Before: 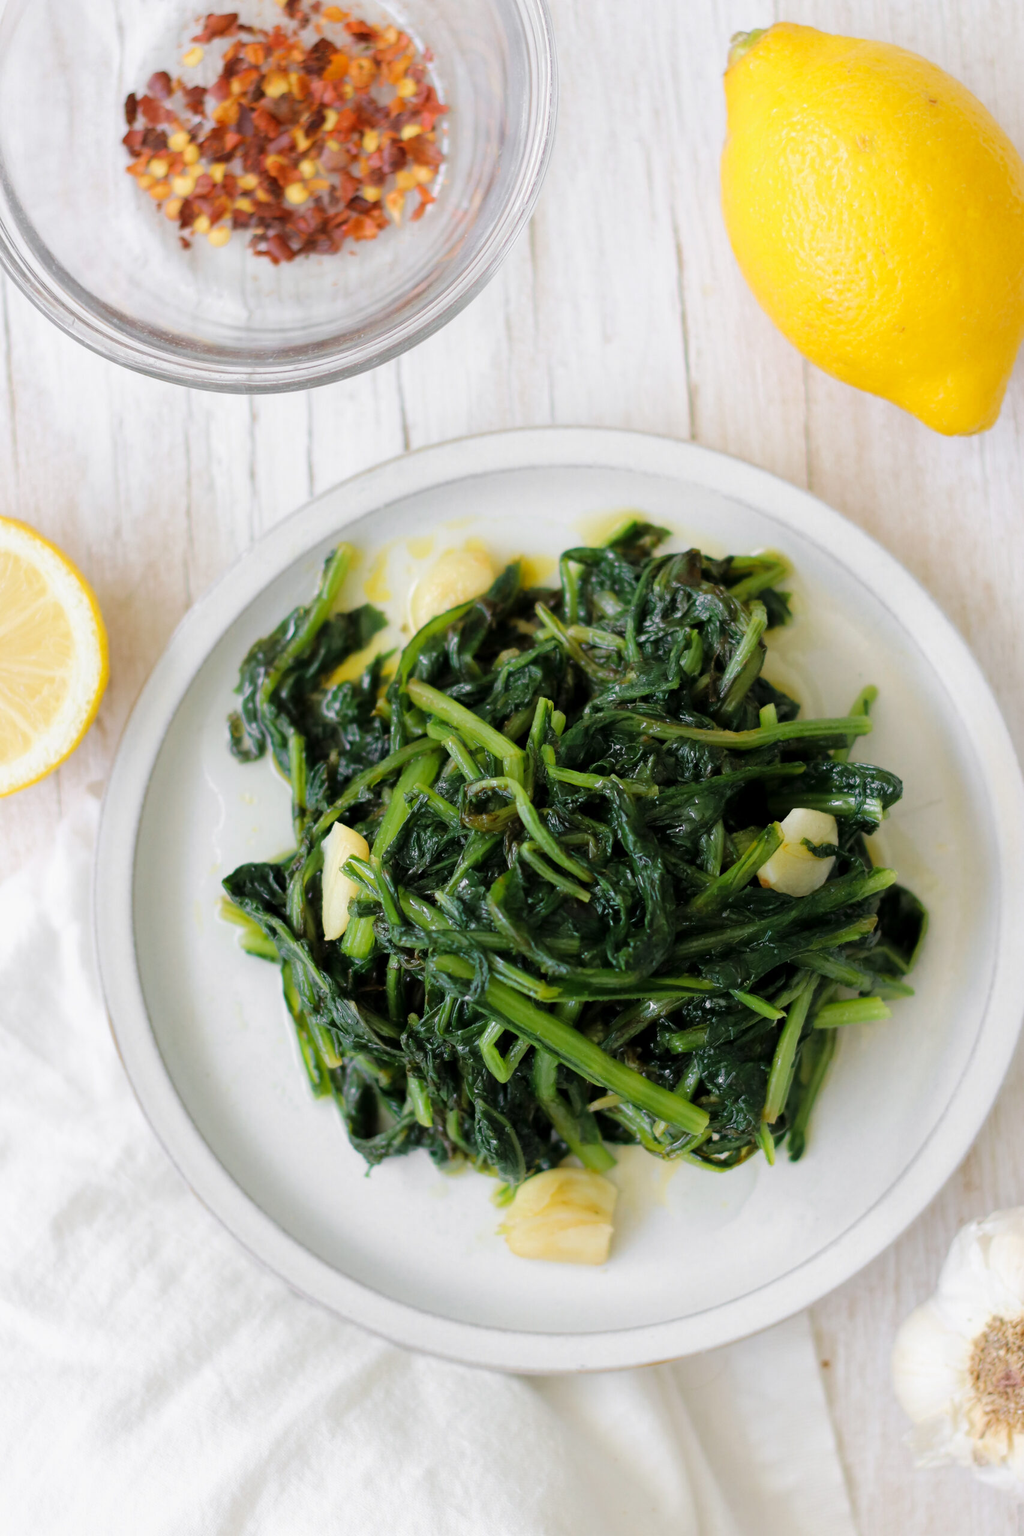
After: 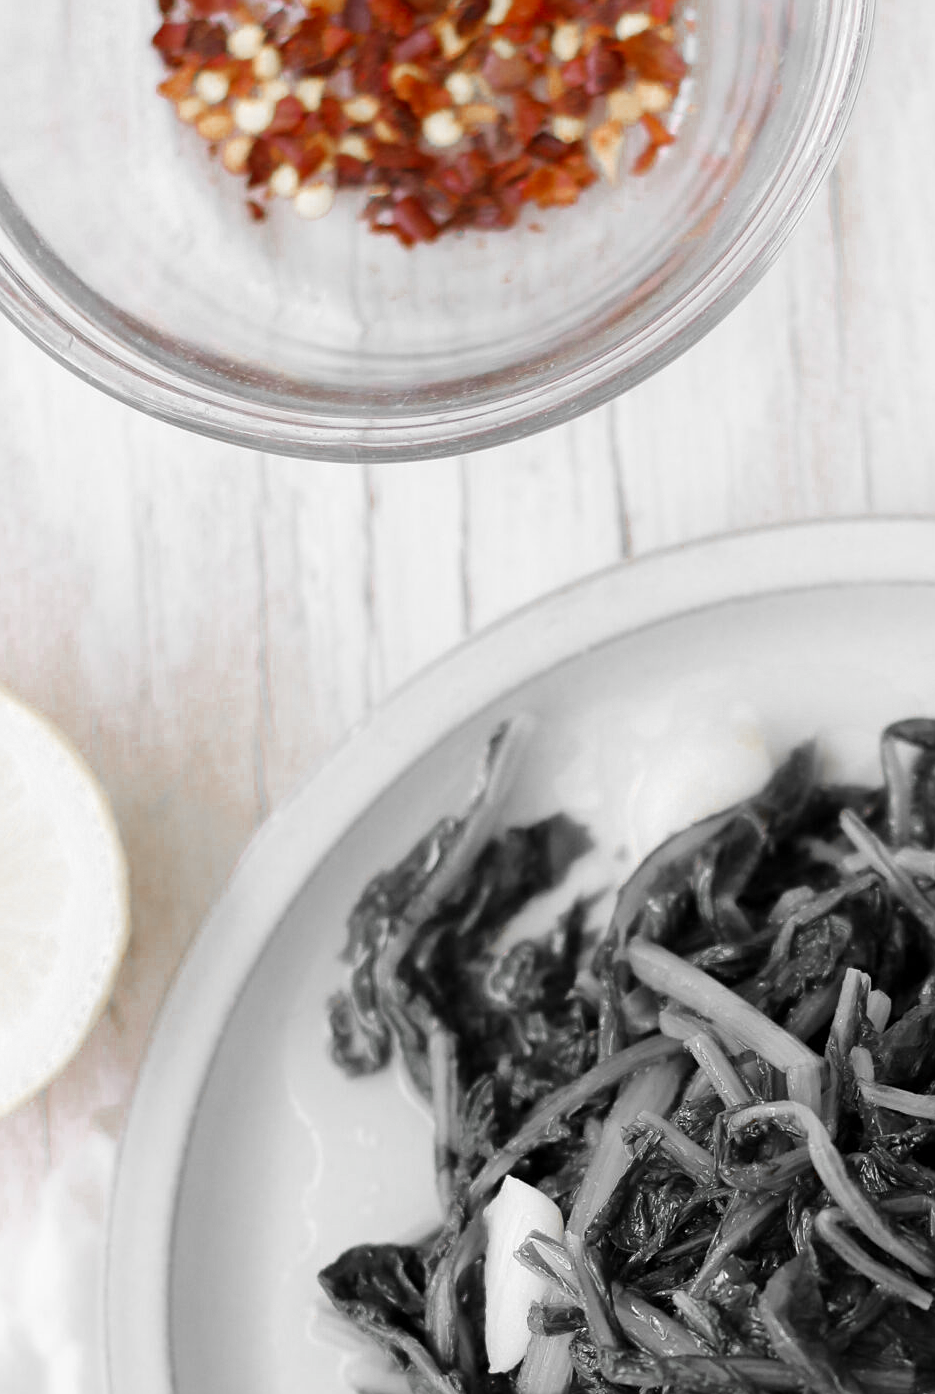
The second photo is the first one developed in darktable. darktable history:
color zones: curves: ch0 [(0, 0.497) (0.096, 0.361) (0.221, 0.538) (0.429, 0.5) (0.571, 0.5) (0.714, 0.5) (0.857, 0.5) (1, 0.497)]; ch1 [(0, 0.5) (0.143, 0.5) (0.257, -0.002) (0.429, 0.04) (0.571, -0.001) (0.714, -0.015) (0.857, 0.024) (1, 0.5)]
sharpen: radius 1.285, amount 0.306, threshold 0.006
crop and rotate: left 3.047%, top 7.585%, right 42.137%, bottom 37.954%
